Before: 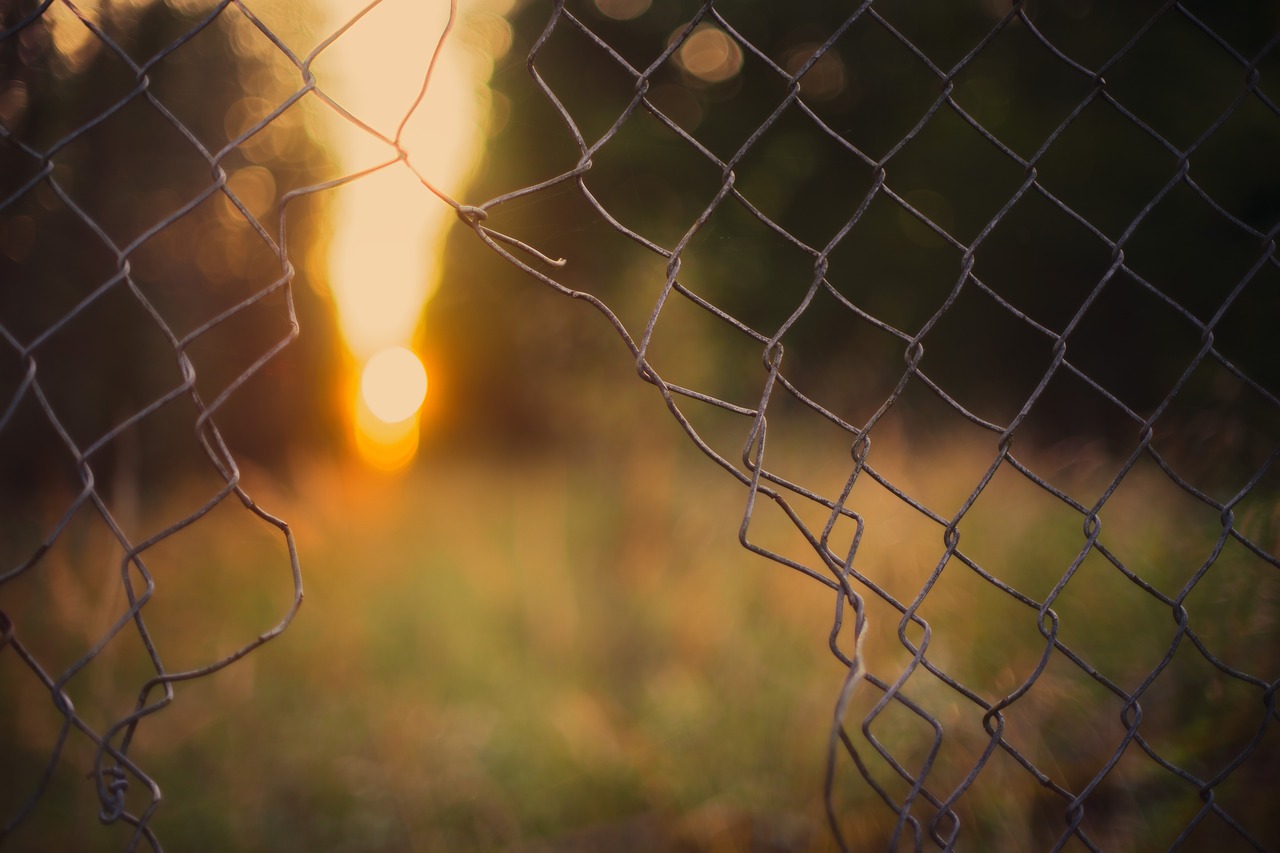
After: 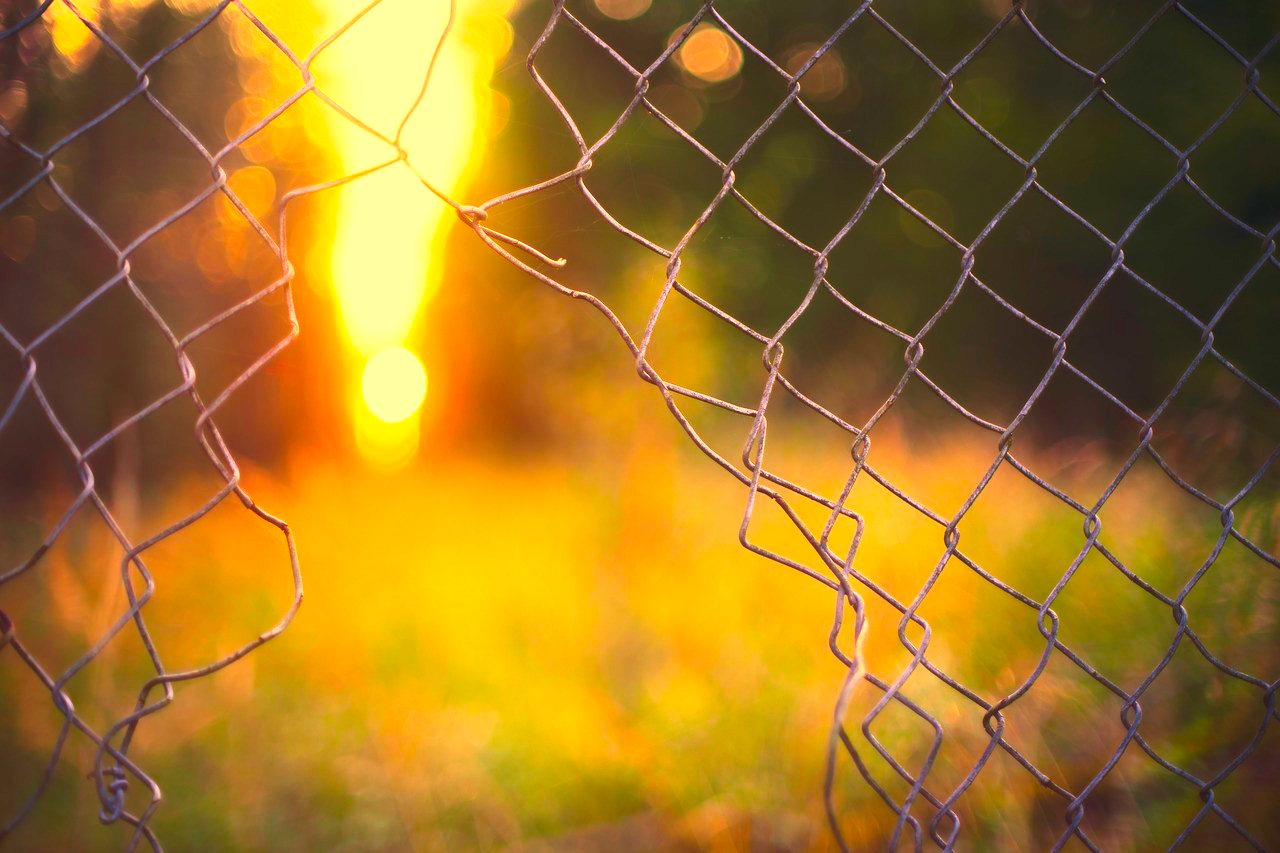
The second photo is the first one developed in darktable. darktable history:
exposure: black level correction 0, exposure 1 EV, compensate highlight preservation false
contrast brightness saturation: contrast 0.199, brightness 0.195, saturation 0.79
velvia: on, module defaults
